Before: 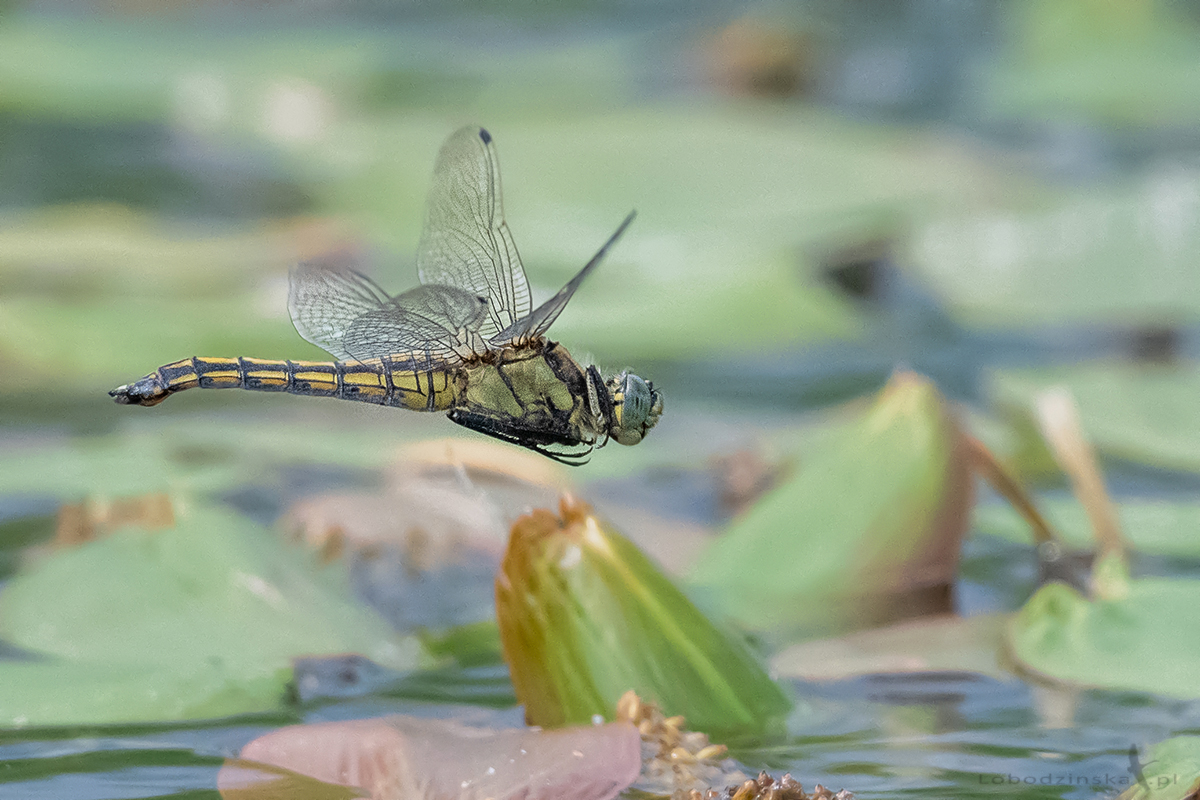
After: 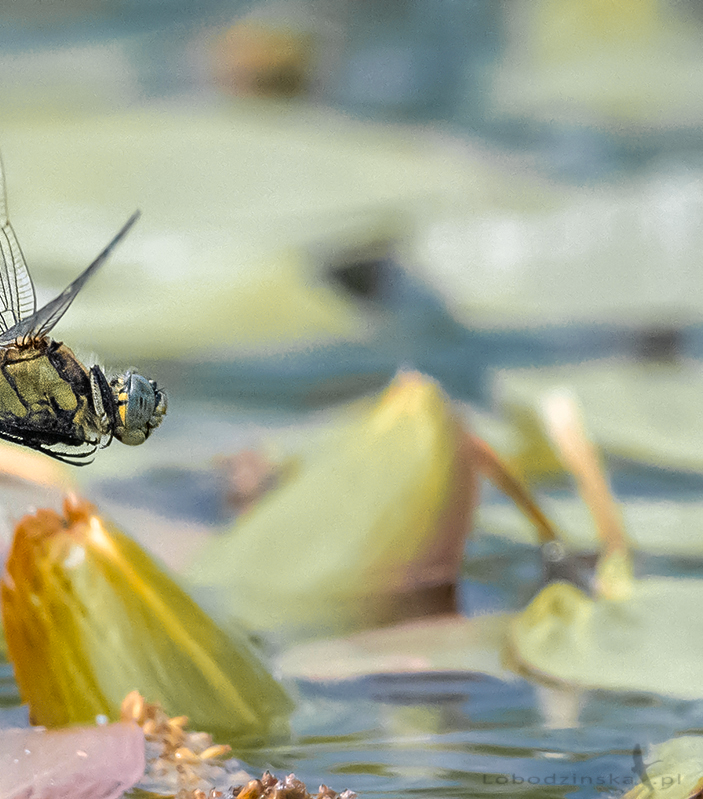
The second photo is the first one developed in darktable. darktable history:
crop: left 41.402%
color zones: curves: ch0 [(0, 0.499) (0.143, 0.5) (0.286, 0.5) (0.429, 0.476) (0.571, 0.284) (0.714, 0.243) (0.857, 0.449) (1, 0.499)]; ch1 [(0, 0.532) (0.143, 0.645) (0.286, 0.696) (0.429, 0.211) (0.571, 0.504) (0.714, 0.493) (0.857, 0.495) (1, 0.532)]; ch2 [(0, 0.5) (0.143, 0.5) (0.286, 0.427) (0.429, 0.324) (0.571, 0.5) (0.714, 0.5) (0.857, 0.5) (1, 0.5)]
tone equalizer: -8 EV -0.417 EV, -7 EV -0.389 EV, -6 EV -0.333 EV, -5 EV -0.222 EV, -3 EV 0.222 EV, -2 EV 0.333 EV, -1 EV 0.389 EV, +0 EV 0.417 EV, edges refinement/feathering 500, mask exposure compensation -1.57 EV, preserve details no
